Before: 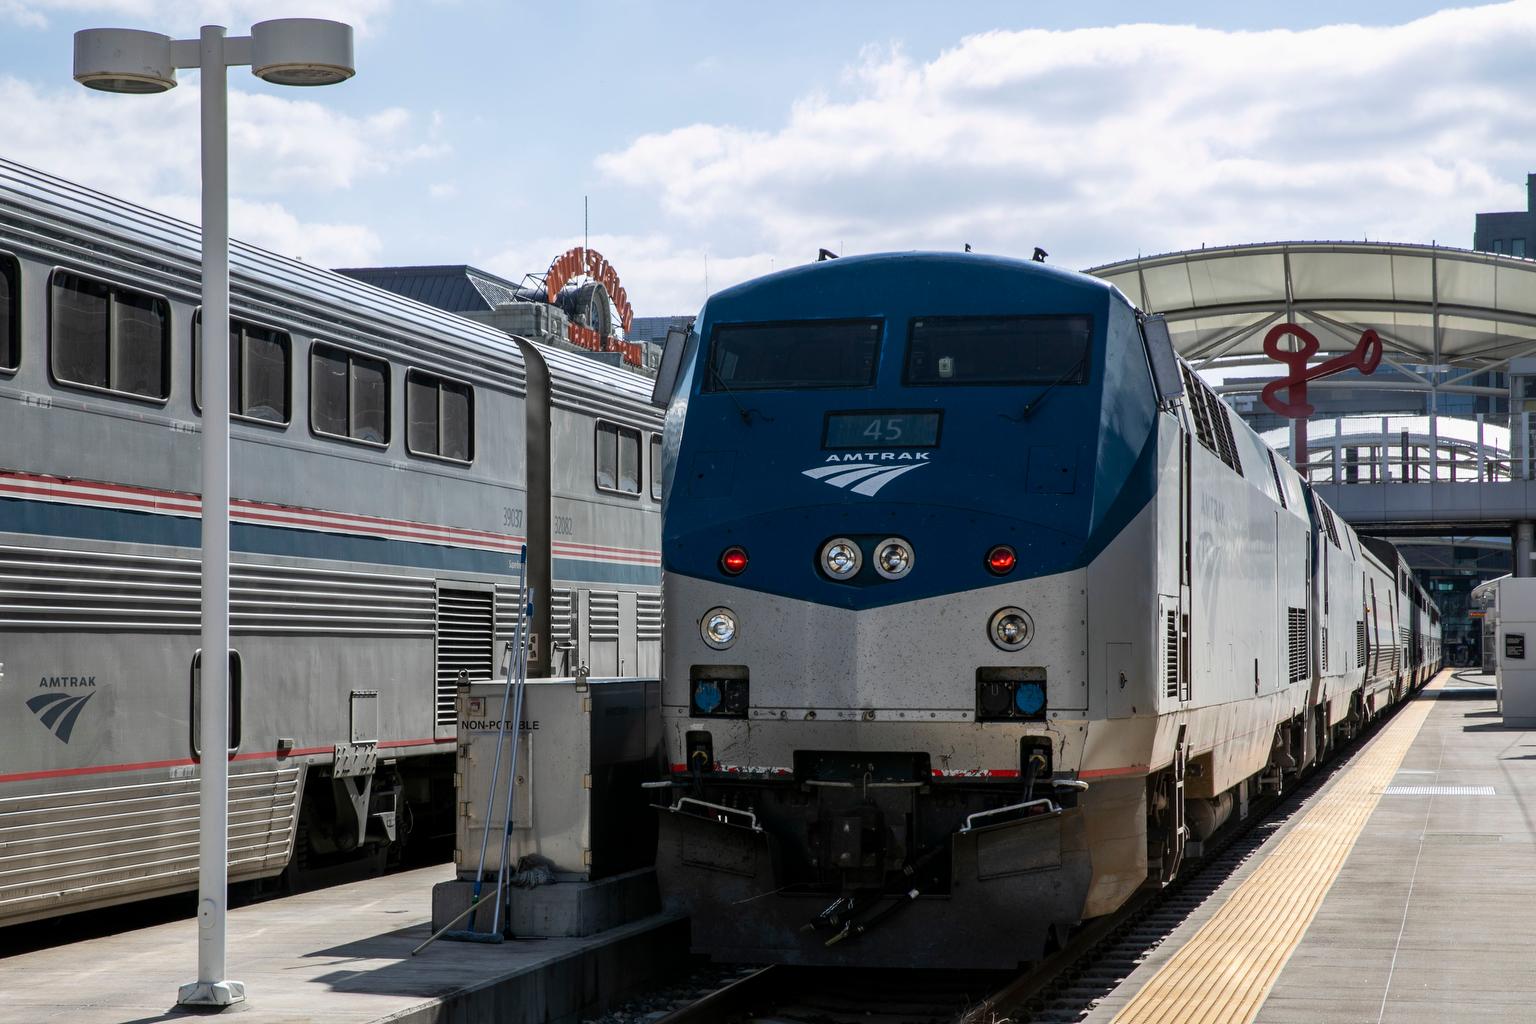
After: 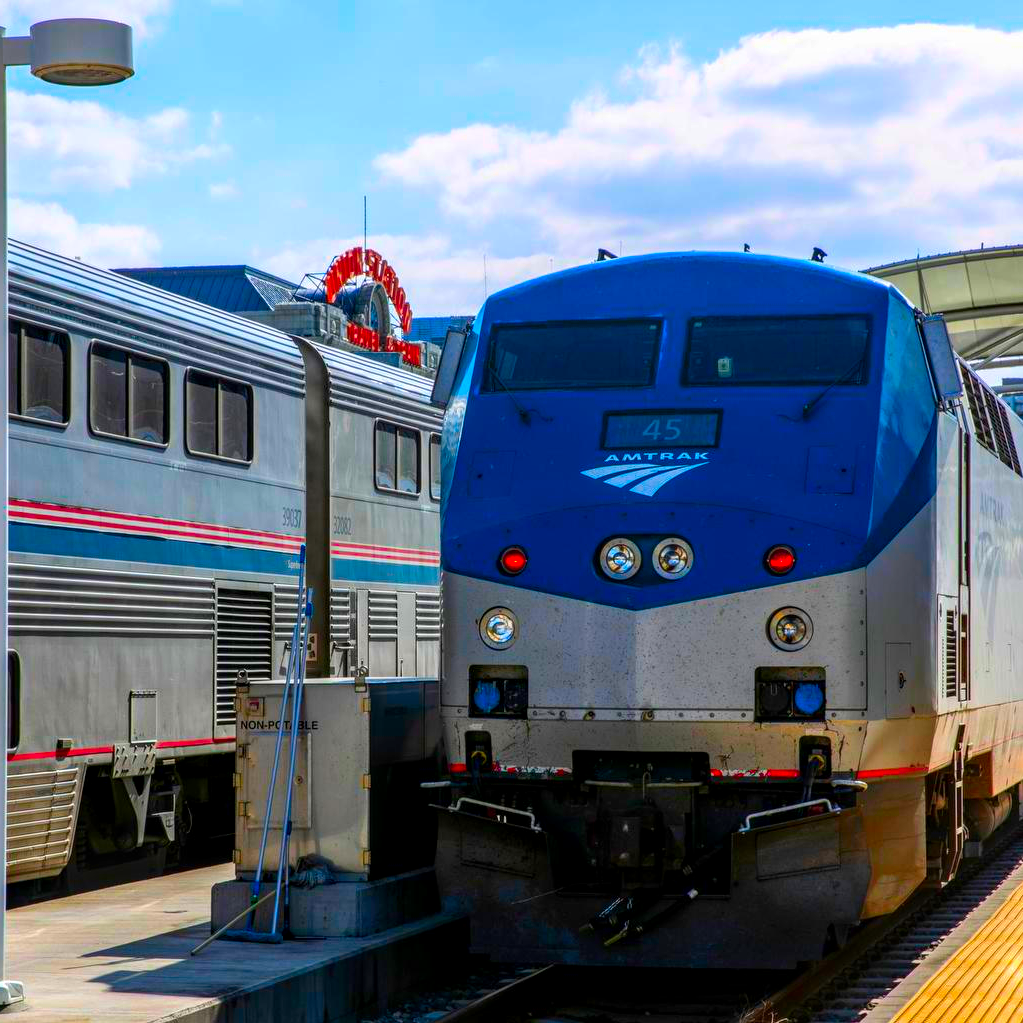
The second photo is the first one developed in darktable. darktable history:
crop and rotate: left 14.436%, right 18.898%
local contrast: on, module defaults
color correction: saturation 3
